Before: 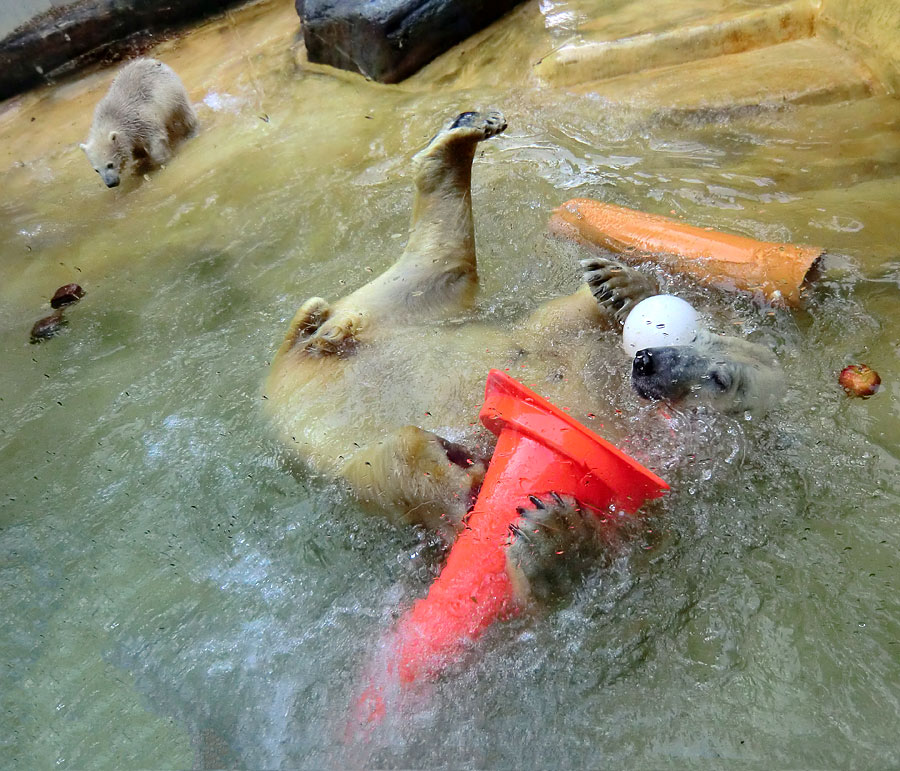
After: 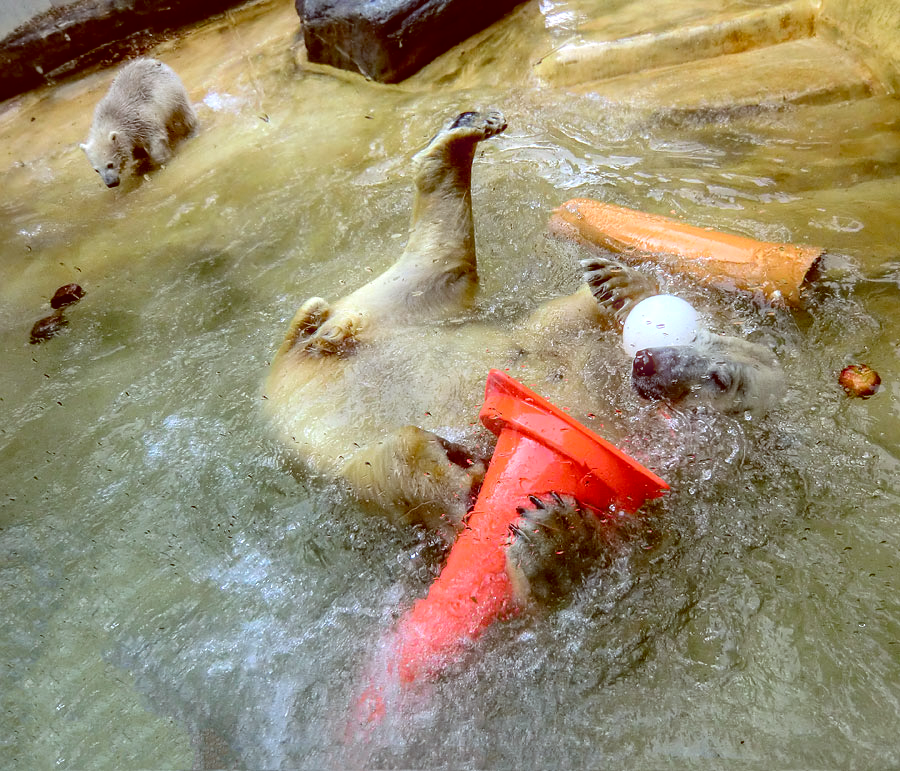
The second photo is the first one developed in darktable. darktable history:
local contrast: detail 140%
color balance: lift [1, 1.011, 0.999, 0.989], gamma [1.109, 1.045, 1.039, 0.955], gain [0.917, 0.936, 0.952, 1.064], contrast 2.32%, contrast fulcrum 19%, output saturation 101%
bloom: size 5%, threshold 95%, strength 15%
